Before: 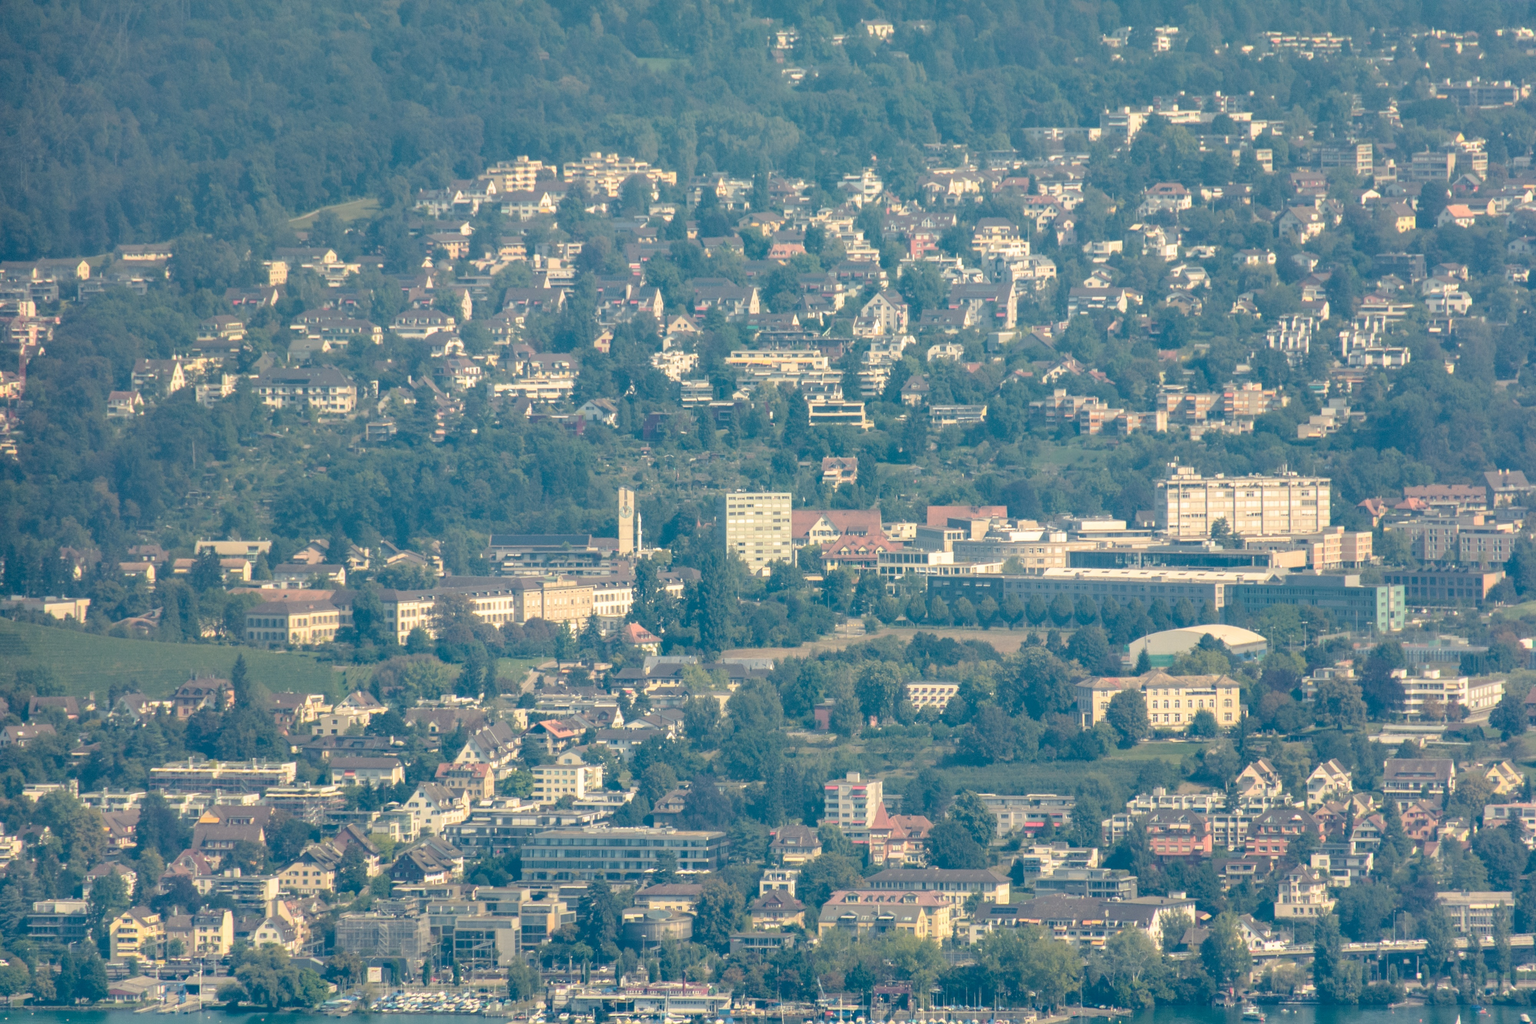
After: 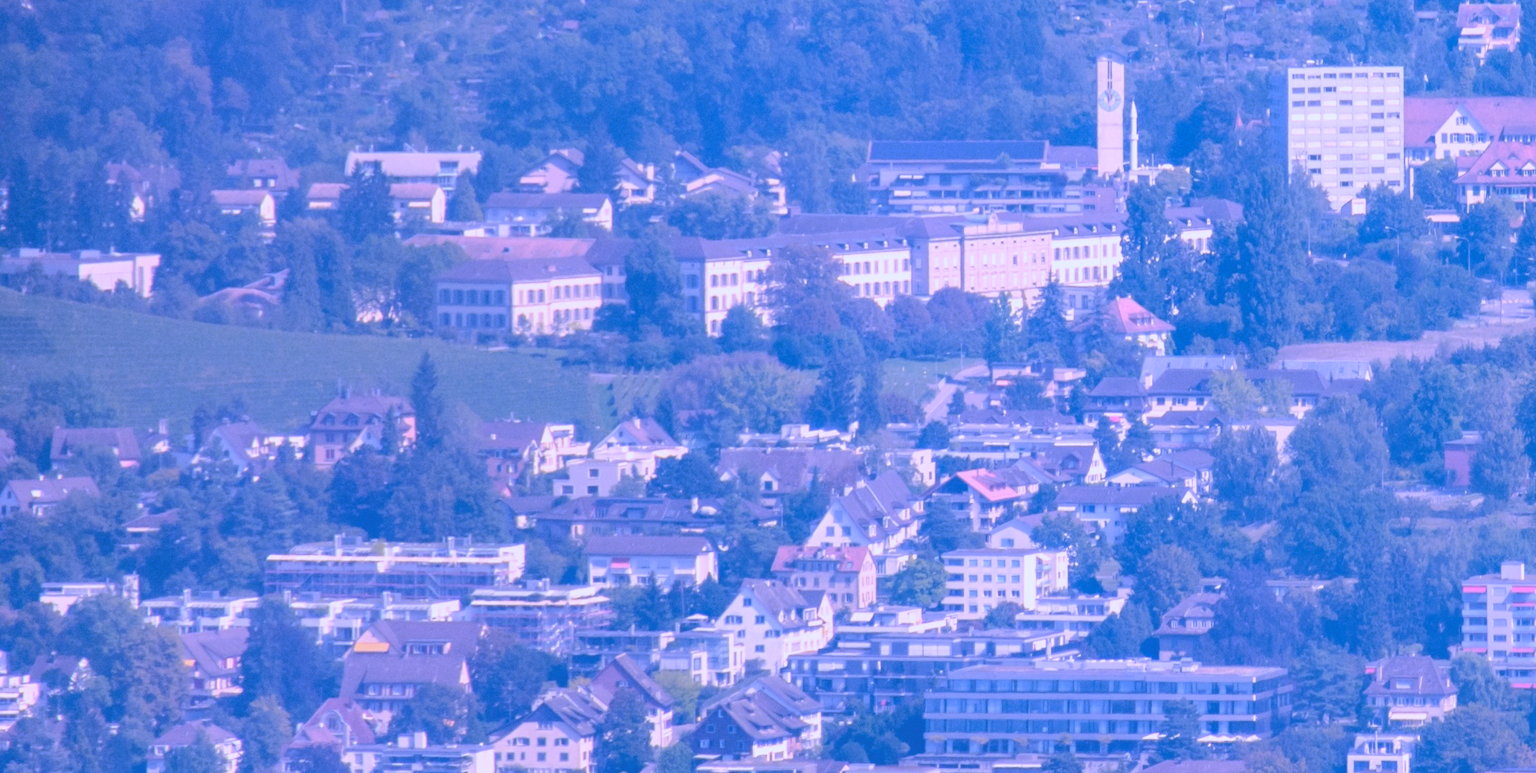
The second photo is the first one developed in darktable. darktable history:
contrast brightness saturation: contrast -0.1, brightness 0.05, saturation 0.08
crop: top 44.483%, right 43.593%, bottom 12.892%
white balance: red 0.98, blue 1.61
